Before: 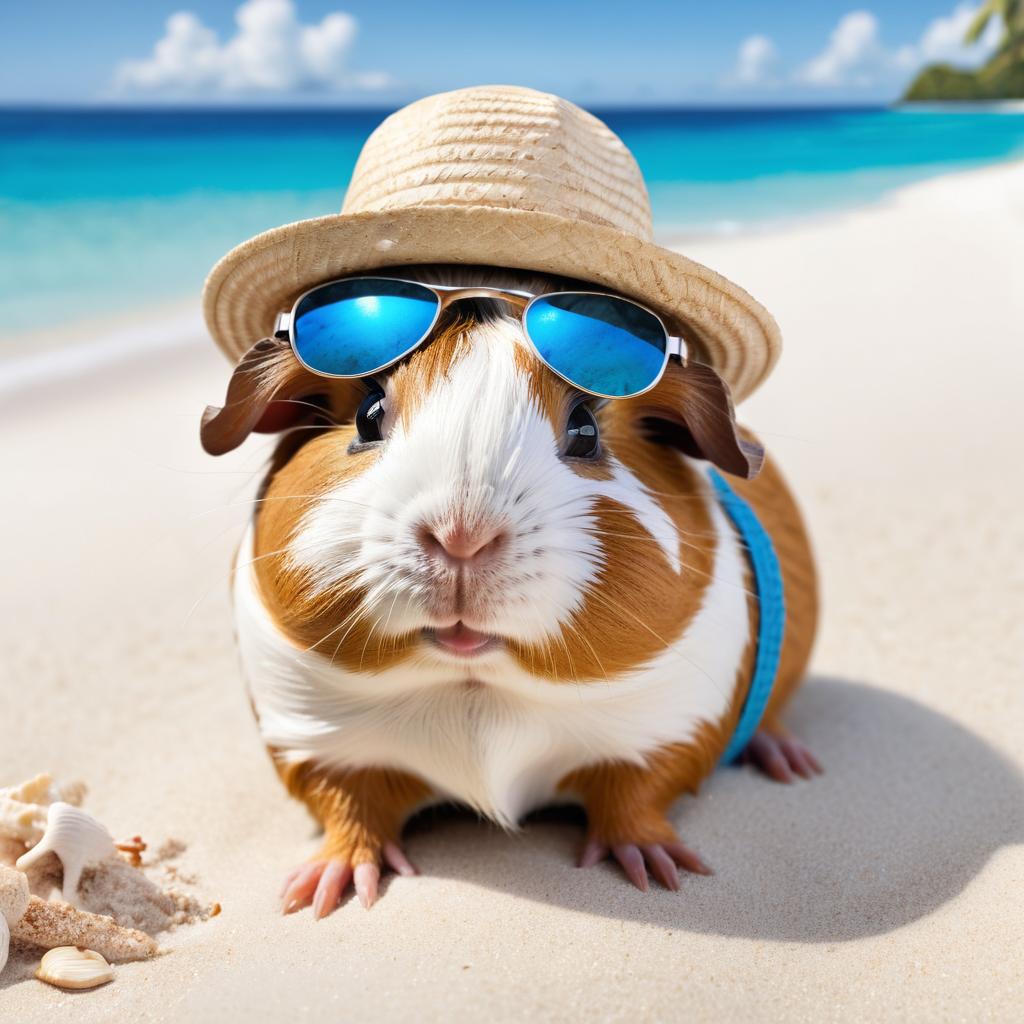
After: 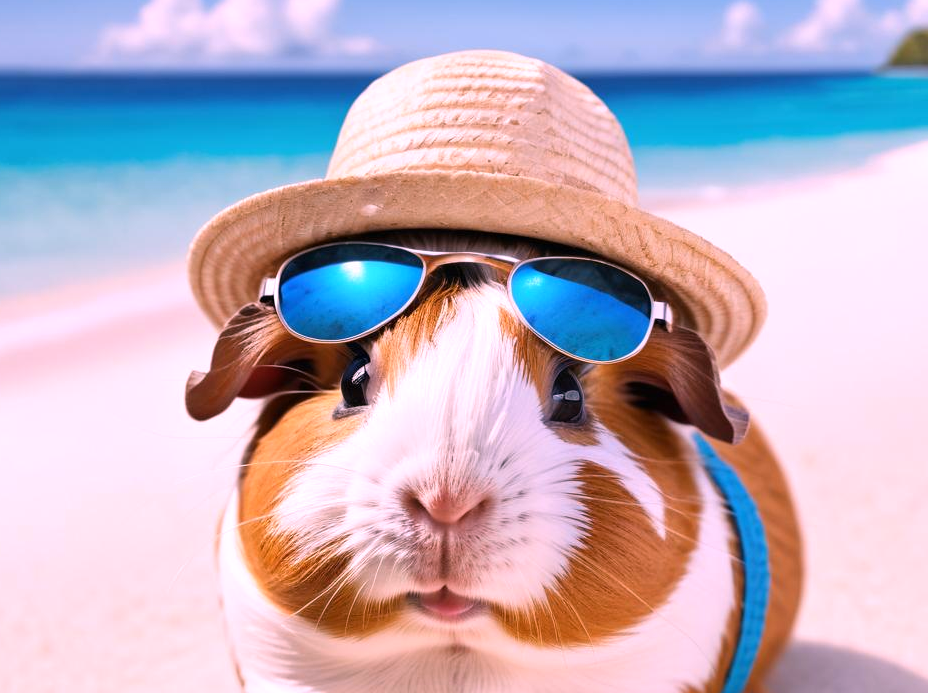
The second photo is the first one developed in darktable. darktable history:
crop: left 1.509%, top 3.452%, right 7.696%, bottom 28.452%
white balance: red 1.188, blue 1.11
